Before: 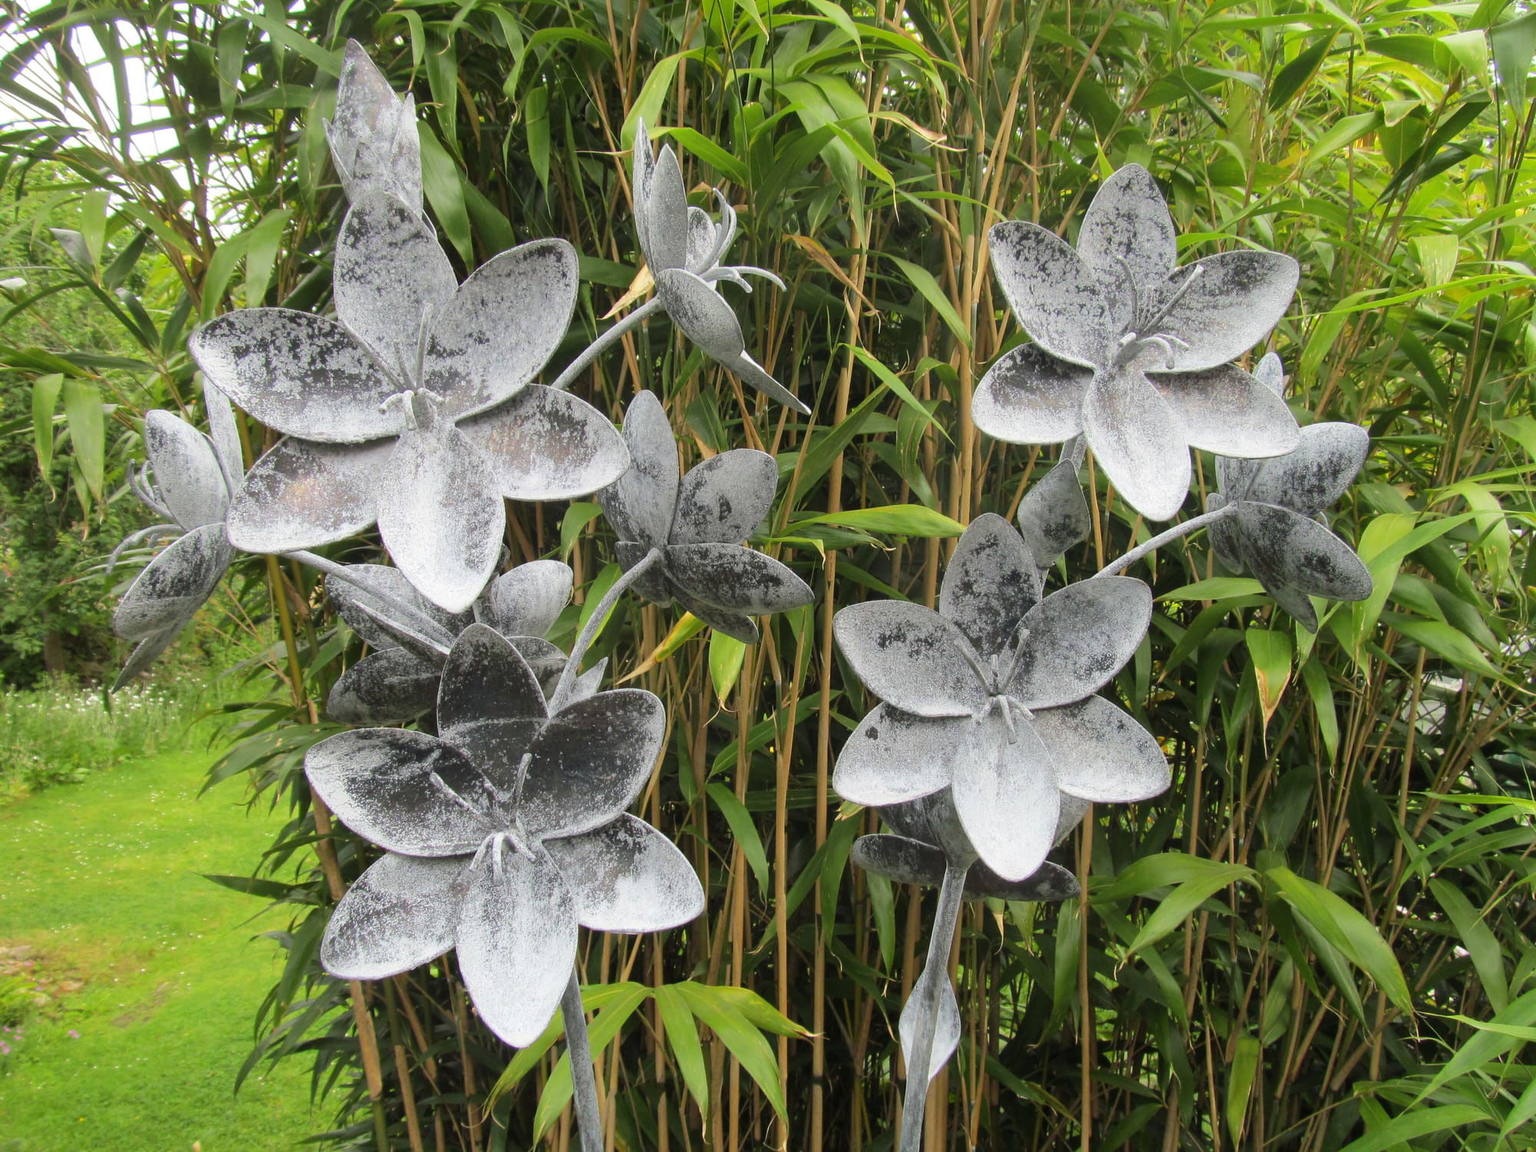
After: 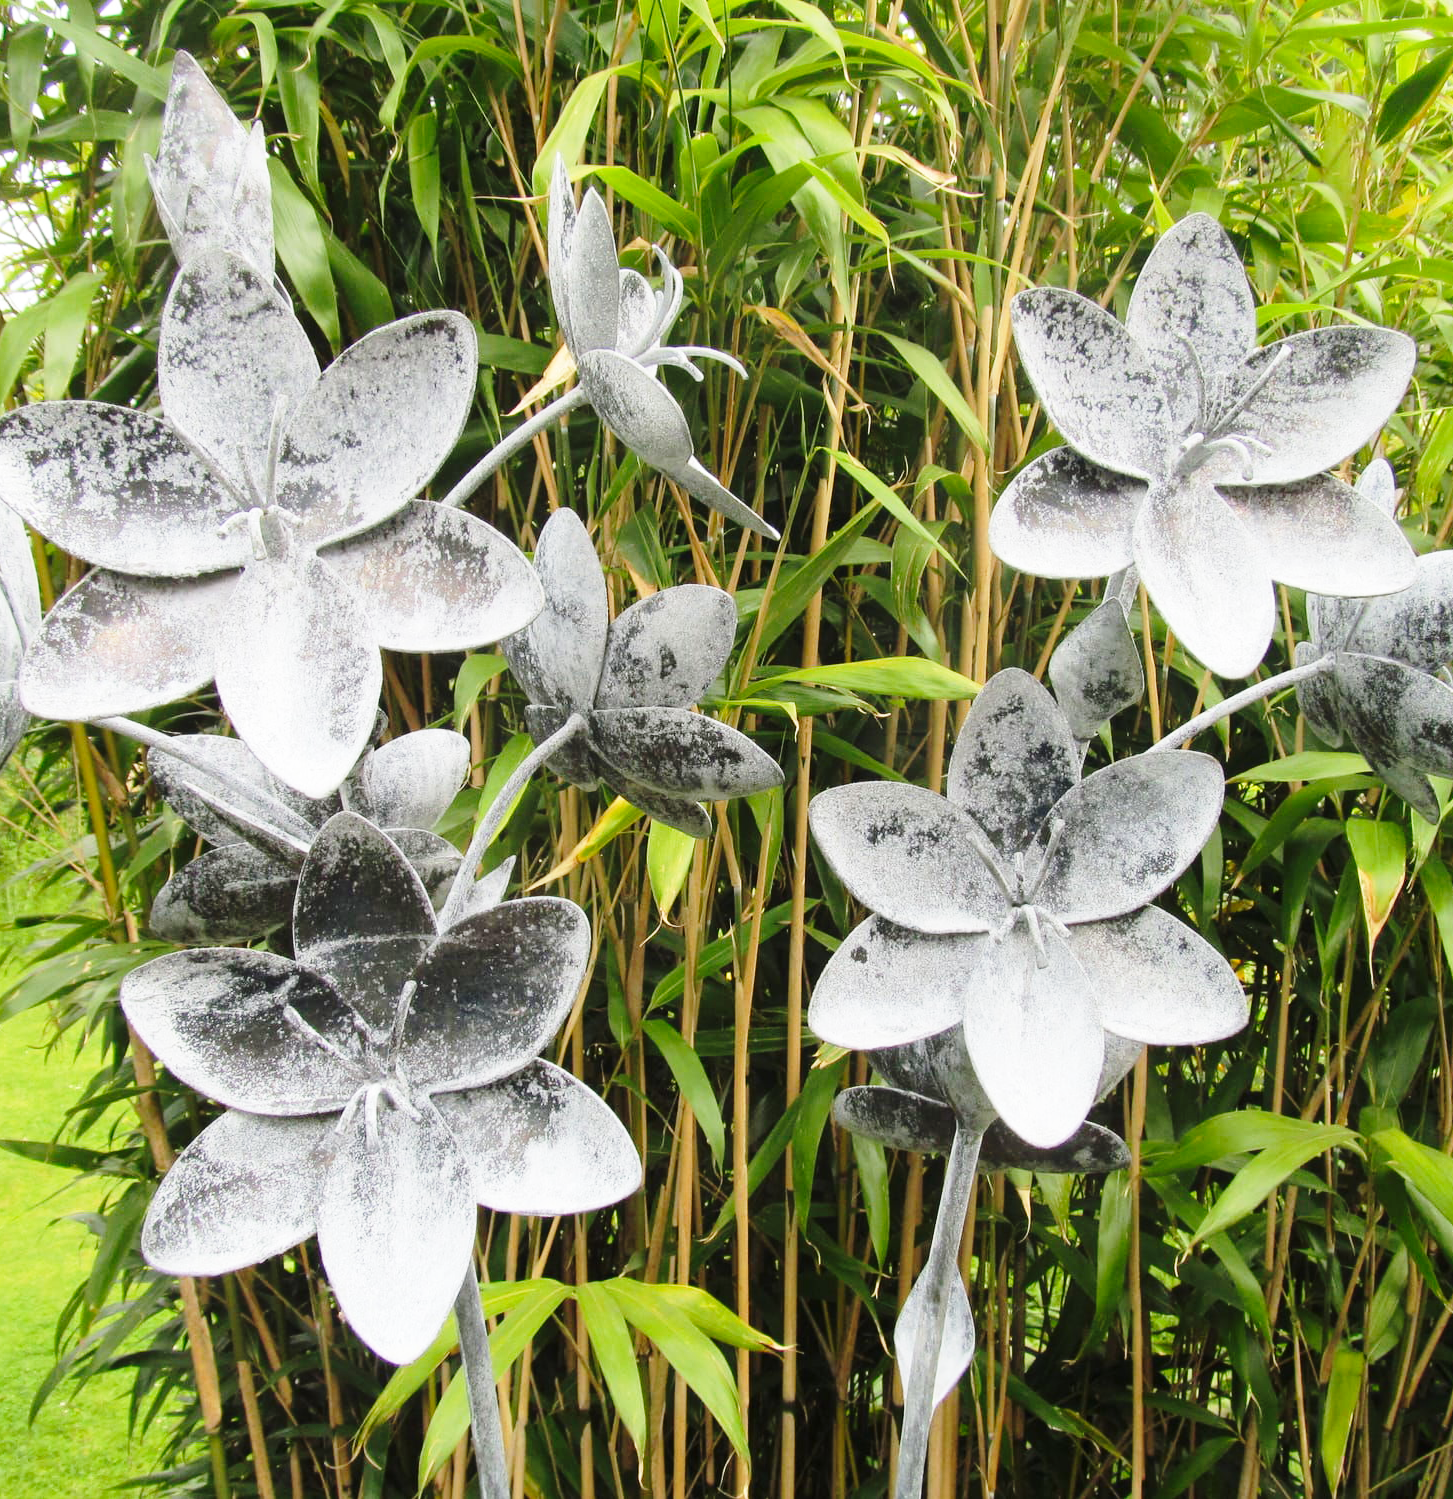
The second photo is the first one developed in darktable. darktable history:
crop: left 13.827%, right 13.501%
base curve: curves: ch0 [(0, 0) (0.028, 0.03) (0.121, 0.232) (0.46, 0.748) (0.859, 0.968) (1, 1)], preserve colors none
